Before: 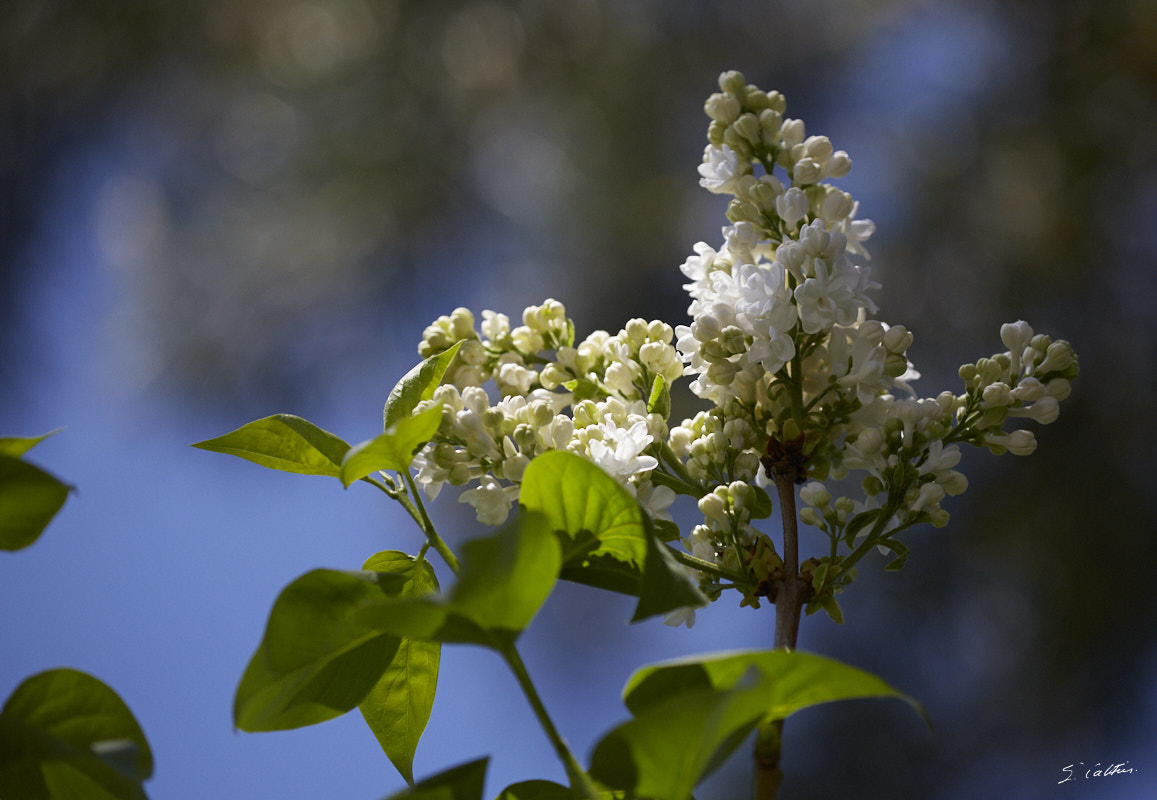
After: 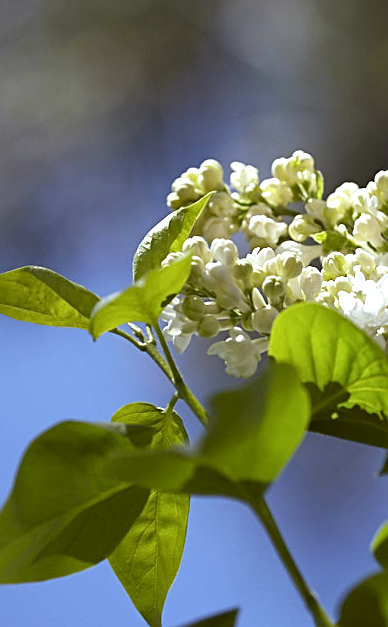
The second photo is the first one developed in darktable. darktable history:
crop and rotate: left 21.77%, top 18.528%, right 44.676%, bottom 2.997%
sharpen: on, module defaults
exposure: black level correction 0, exposure 0.5 EV, compensate highlight preservation false
color correction: highlights a* -4.98, highlights b* -3.76, shadows a* 3.83, shadows b* 4.08
